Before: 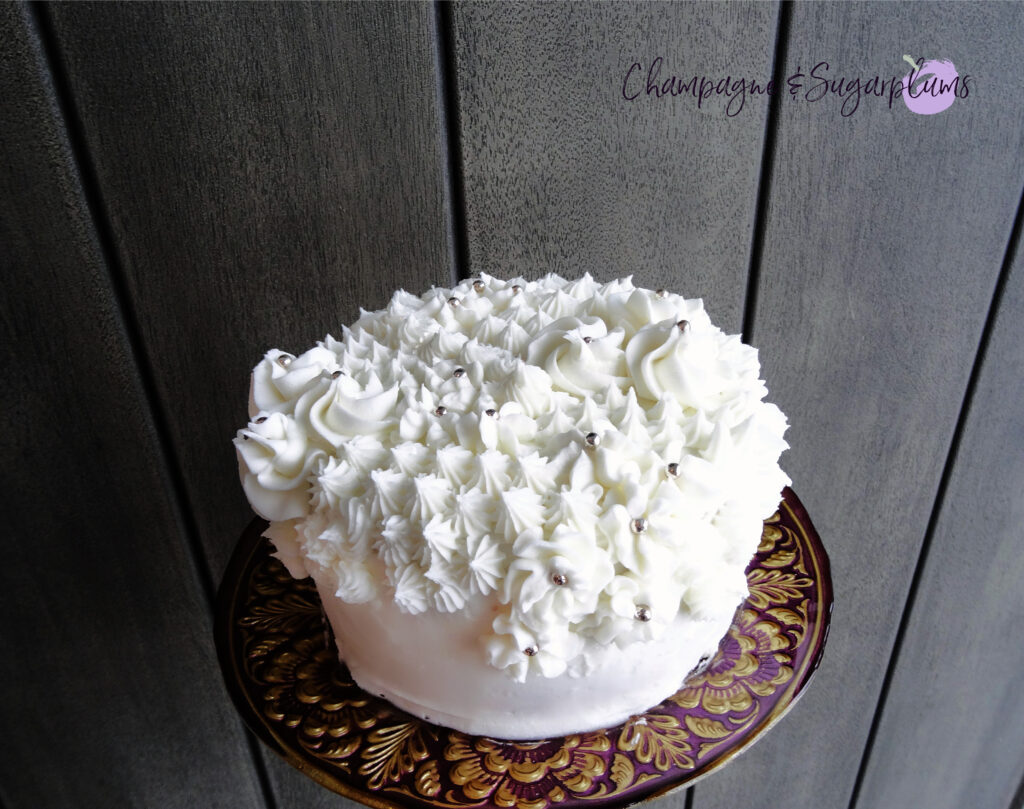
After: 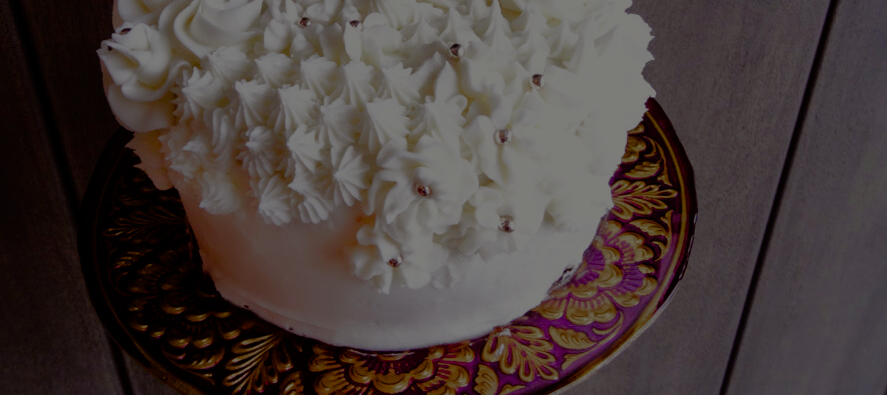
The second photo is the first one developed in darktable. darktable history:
crop and rotate: left 13.318%, top 48.194%, bottom 2.875%
color balance rgb: power › chroma 1.539%, power › hue 26.03°, linear chroma grading › shadows 15.987%, perceptual saturation grading › global saturation 20%, perceptual saturation grading › highlights -25.599%, perceptual saturation grading › shadows 49.241%, perceptual brilliance grading › global brilliance -48.022%
